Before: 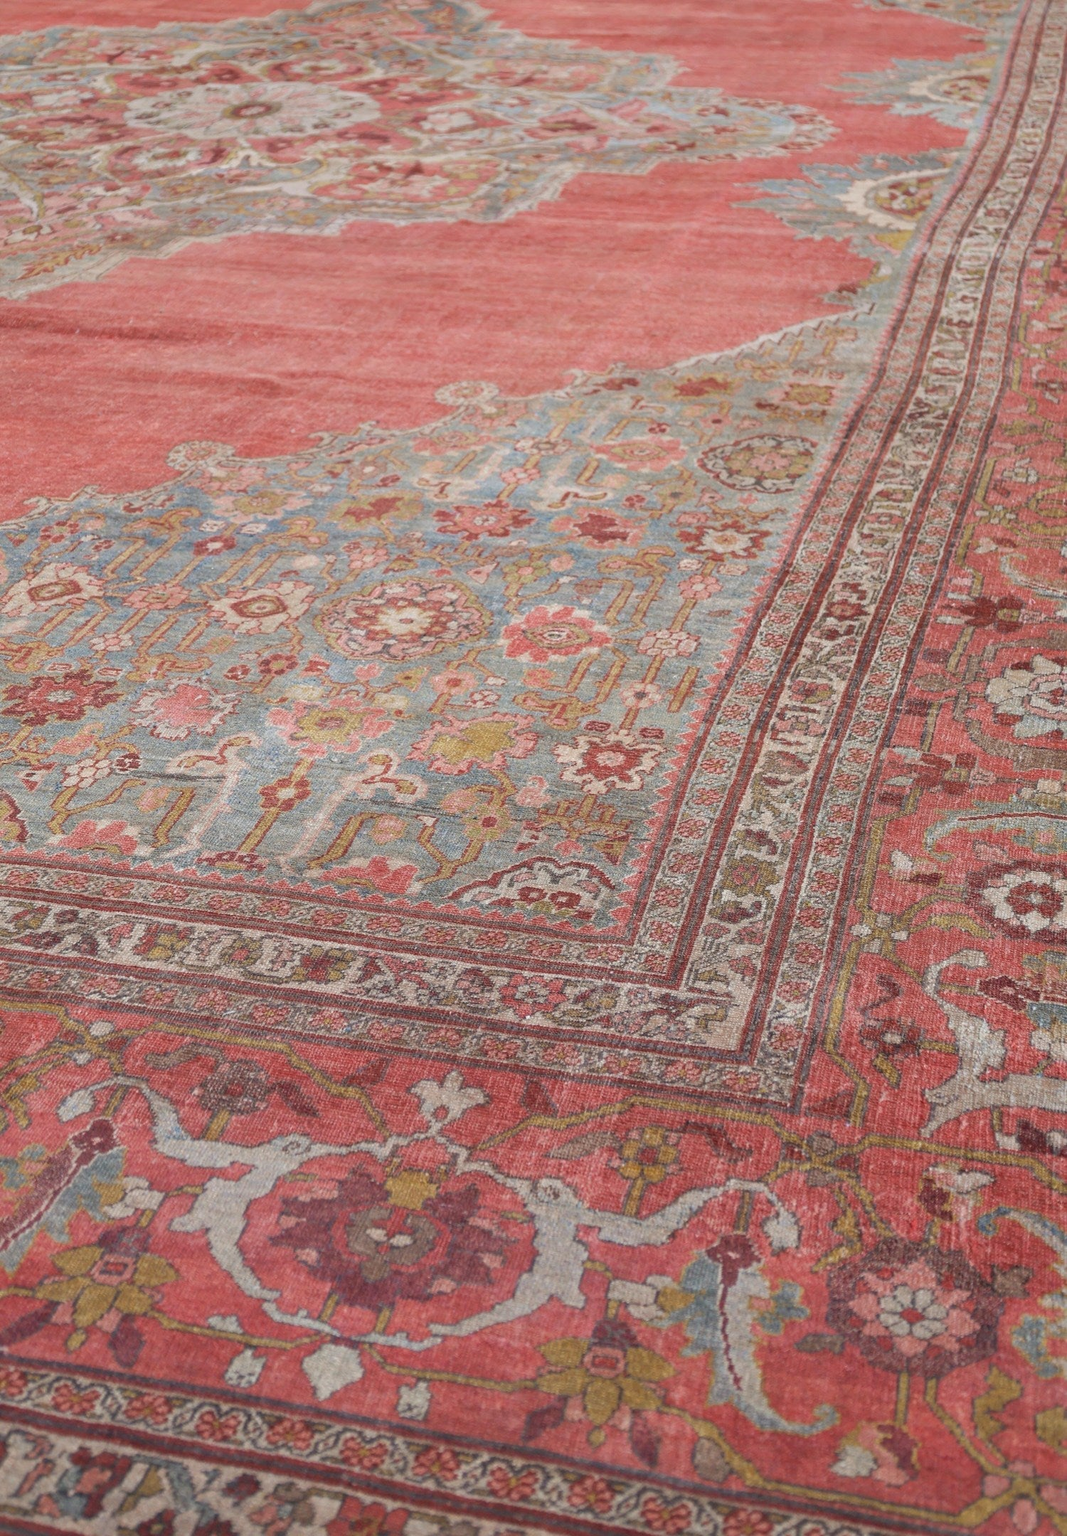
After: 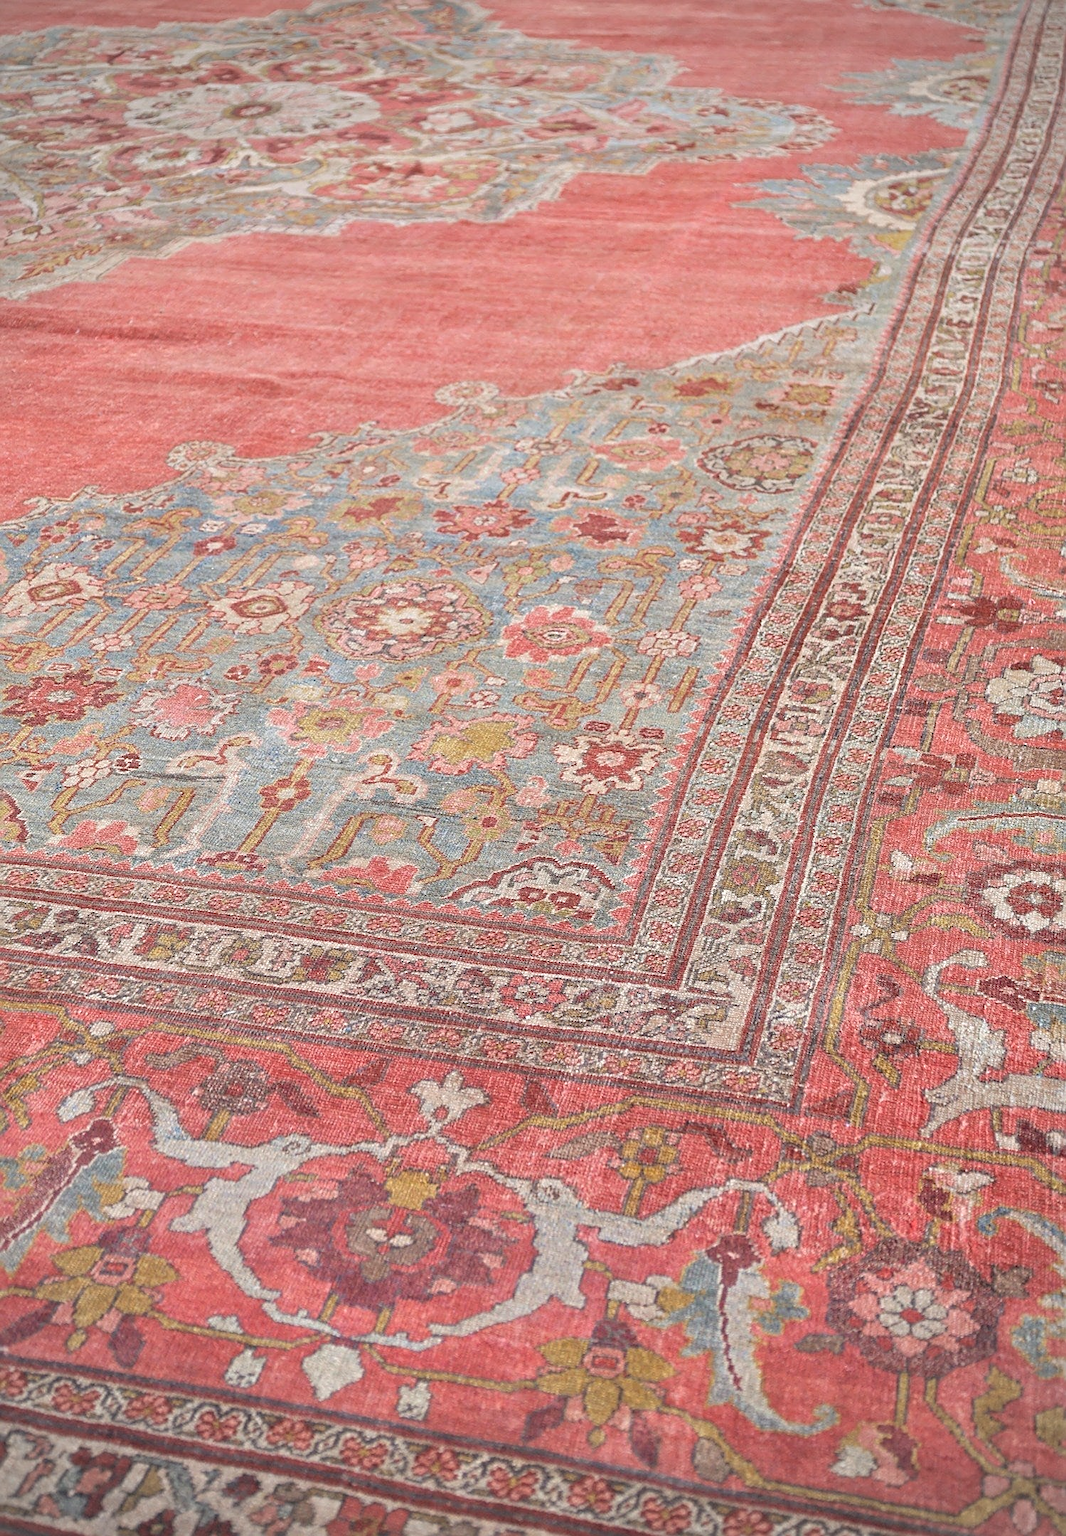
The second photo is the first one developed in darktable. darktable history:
vignetting: fall-off radius 61.11%
sharpen: on, module defaults
tone equalizer: -8 EV 0.026 EV, -7 EV -0.034 EV, -6 EV 0.042 EV, -5 EV 0.024 EV, -4 EV 0.264 EV, -3 EV 0.661 EV, -2 EV 0.585 EV, -1 EV 0.21 EV, +0 EV 0.05 EV, mask exposure compensation -0.492 EV
